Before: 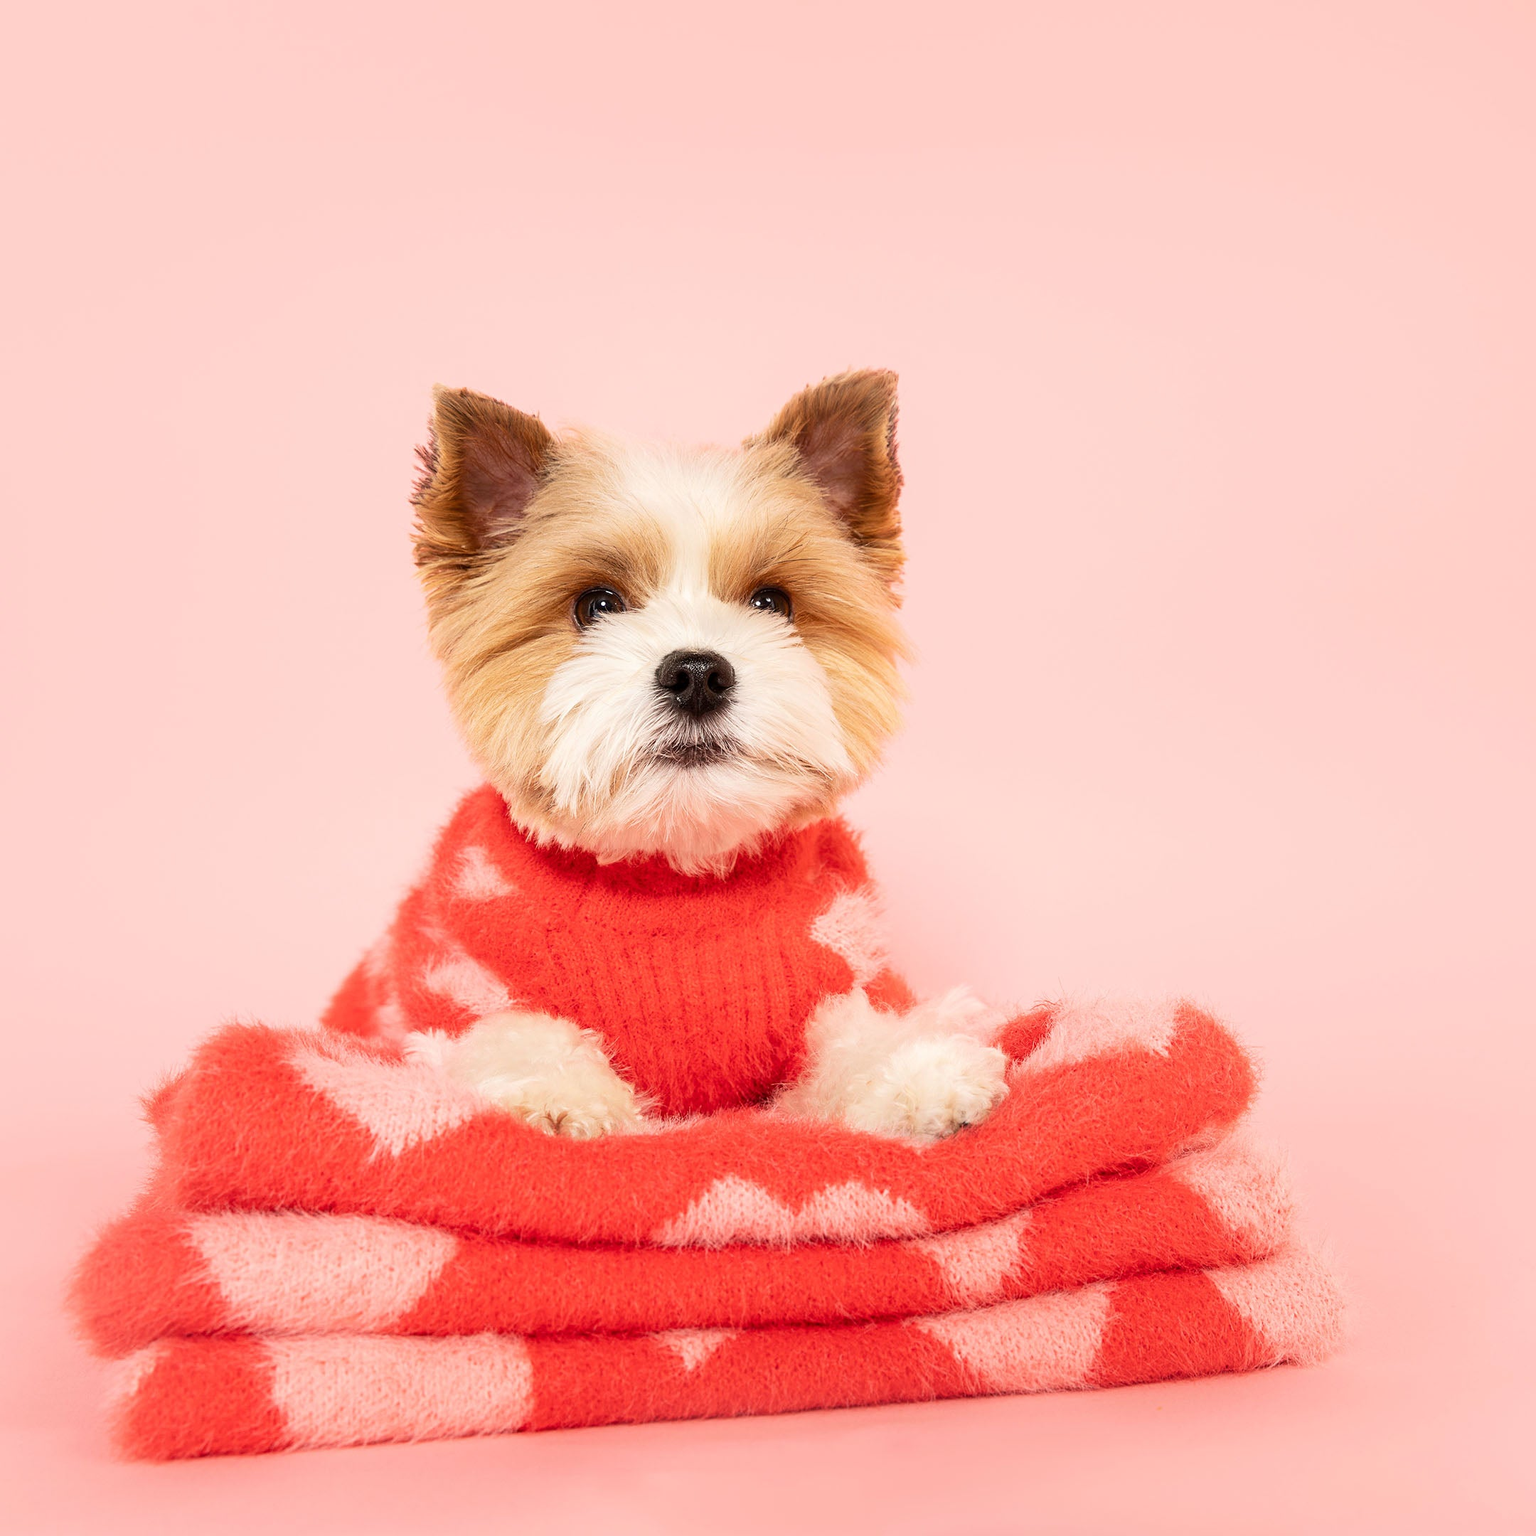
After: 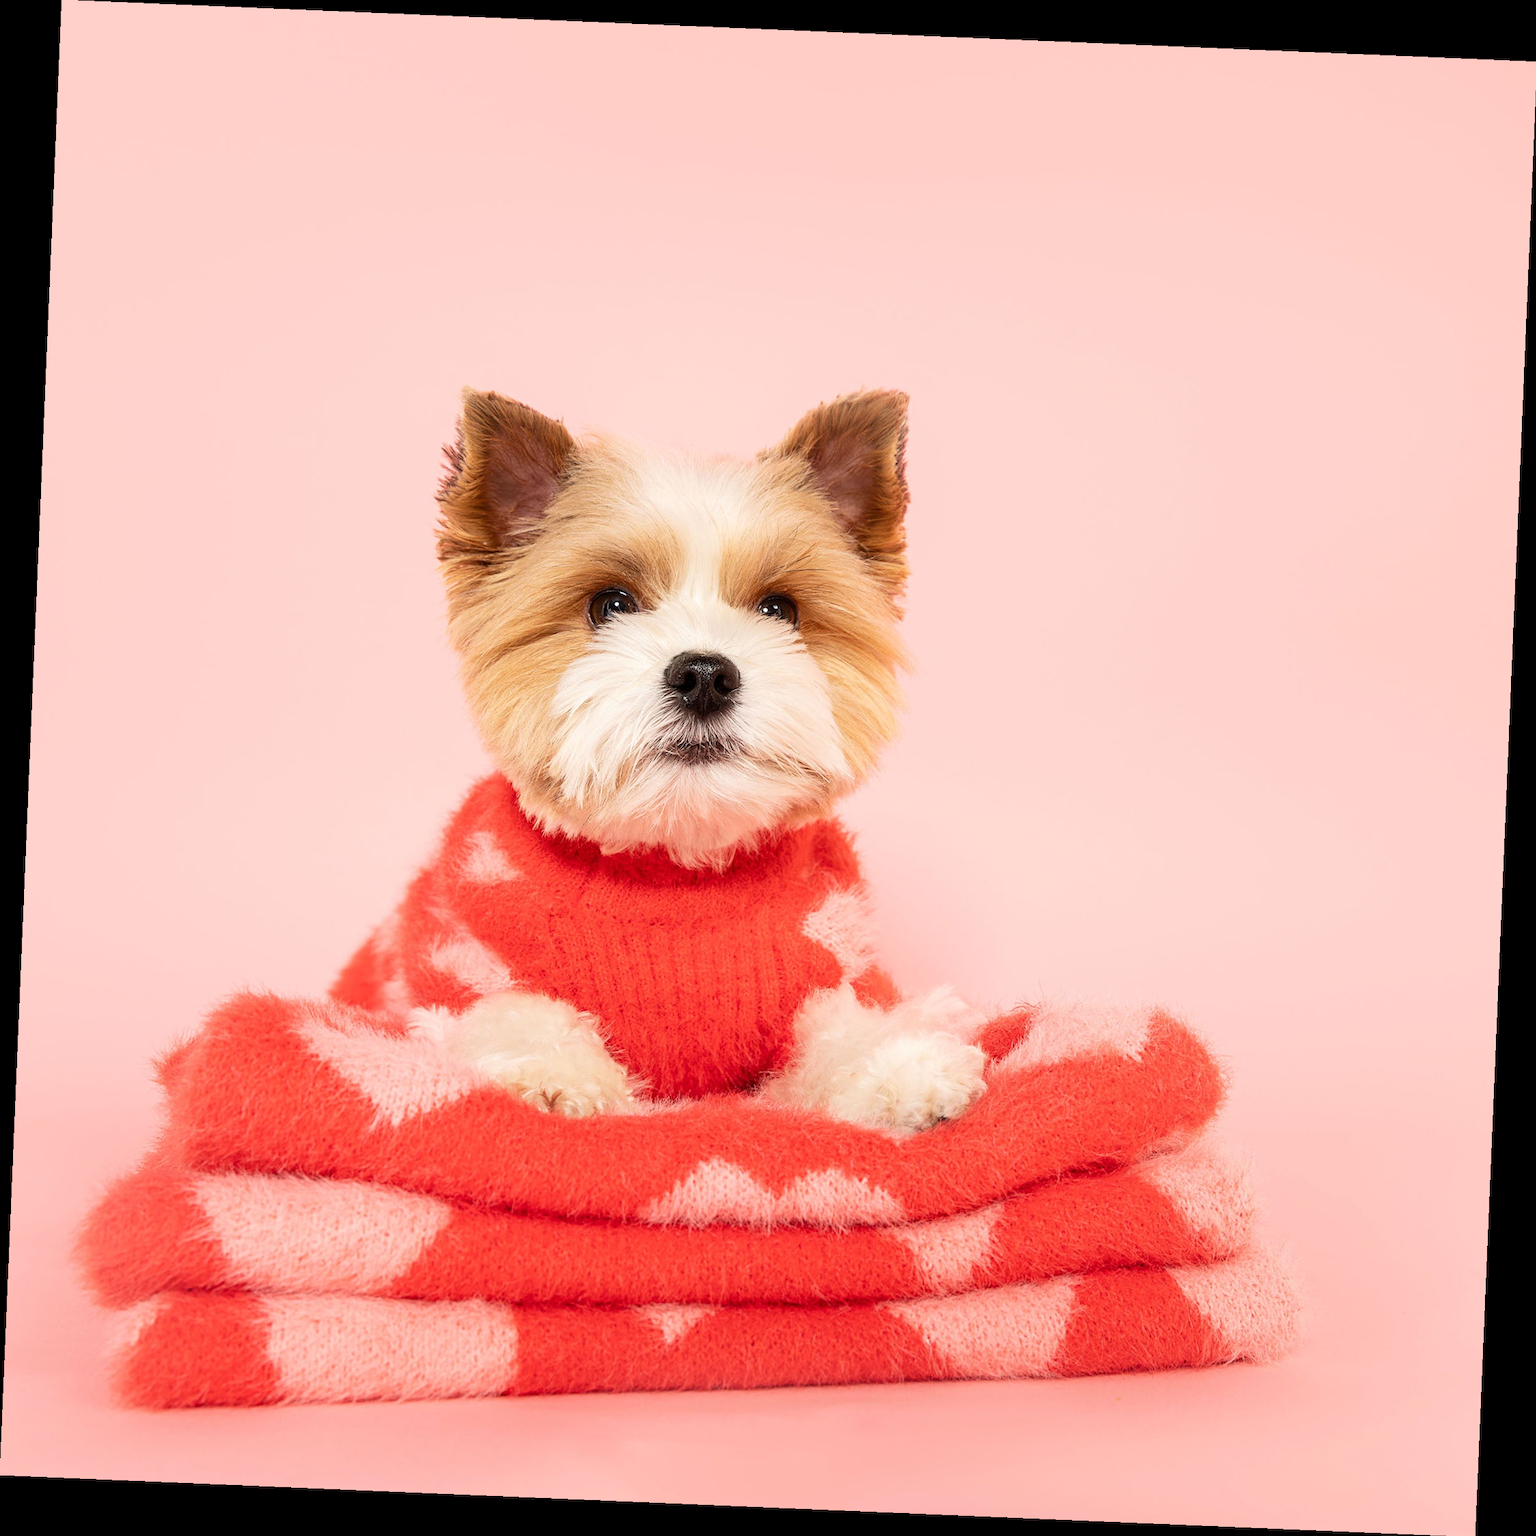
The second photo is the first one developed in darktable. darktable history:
crop and rotate: angle -2.41°
